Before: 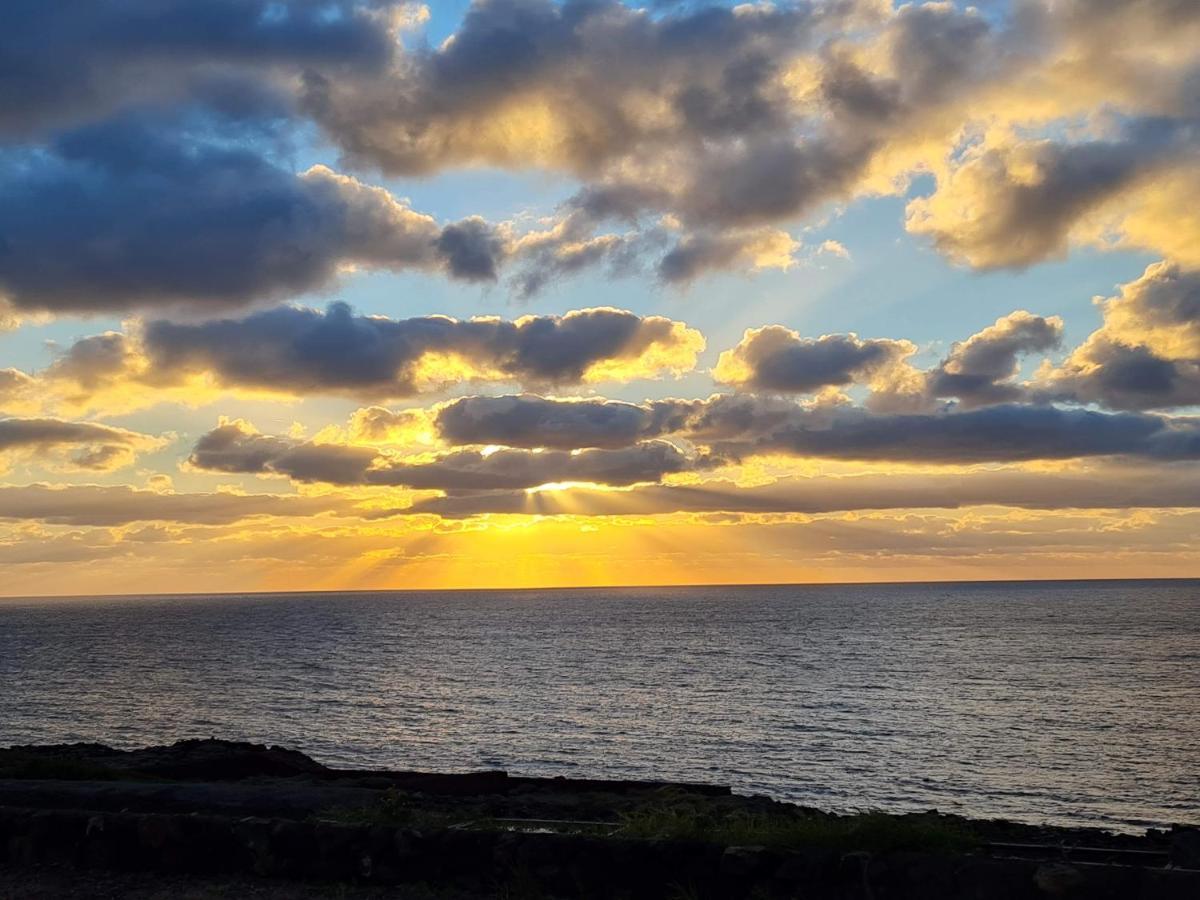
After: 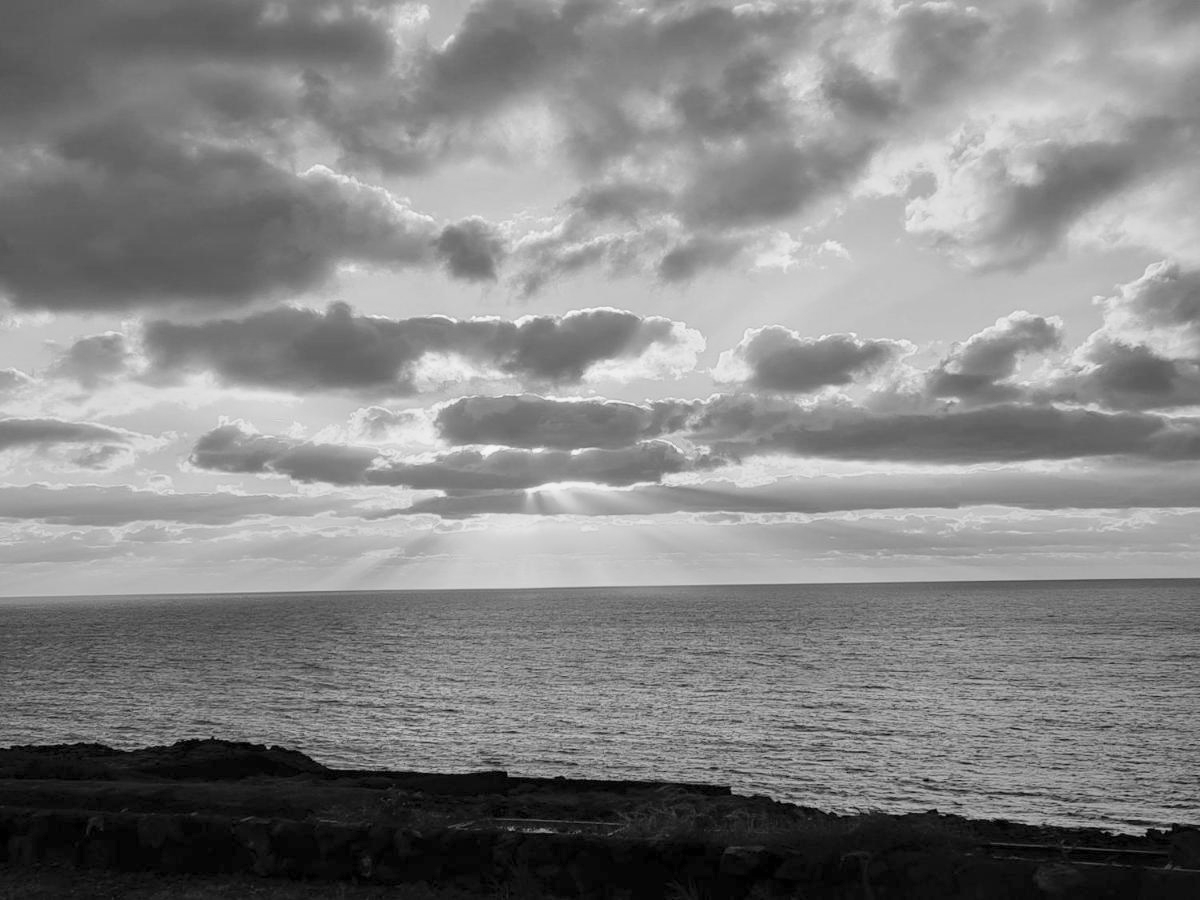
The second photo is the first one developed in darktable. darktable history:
monochrome: a 14.95, b -89.96
levels: levels [0, 0.43, 0.984]
